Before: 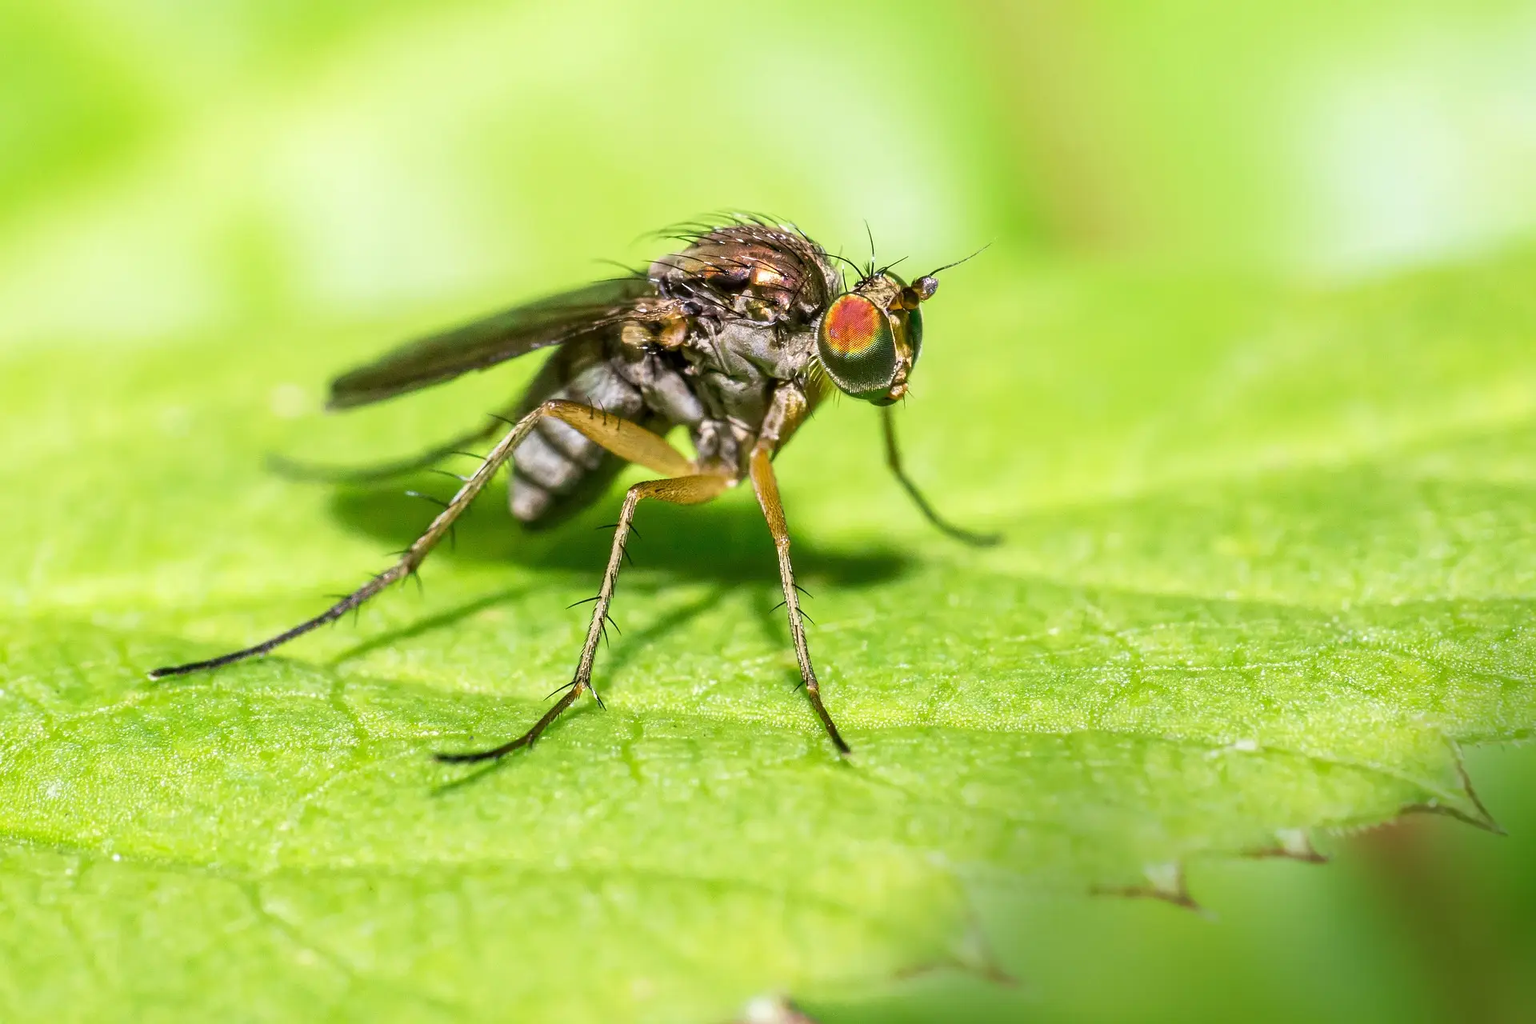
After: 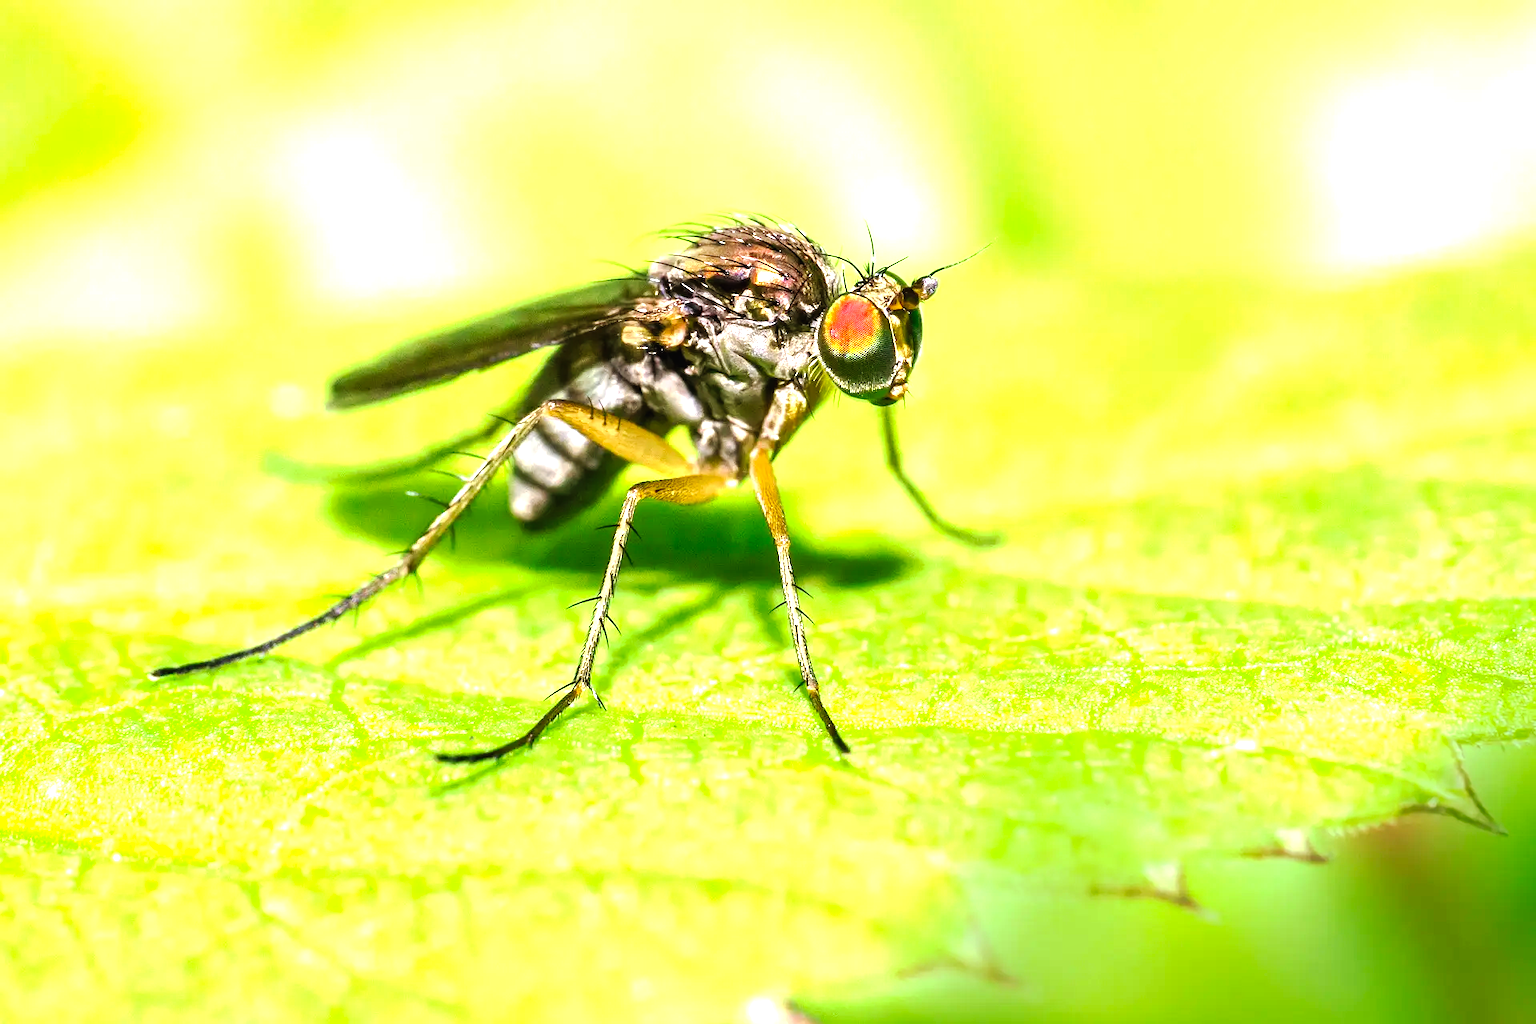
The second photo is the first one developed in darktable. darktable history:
tone curve: curves: ch0 [(0, 0) (0.003, 0.008) (0.011, 0.011) (0.025, 0.014) (0.044, 0.021) (0.069, 0.029) (0.1, 0.042) (0.136, 0.06) (0.177, 0.09) (0.224, 0.126) (0.277, 0.177) (0.335, 0.243) (0.399, 0.31) (0.468, 0.388) (0.543, 0.484) (0.623, 0.585) (0.709, 0.683) (0.801, 0.775) (0.898, 0.873) (1, 1)], preserve colors none
local contrast: mode bilateral grid, contrast 100, coarseness 100, detail 91%, midtone range 0.2
exposure: black level correction 0, exposure 1.1 EV, compensate exposure bias true, compensate highlight preservation false
